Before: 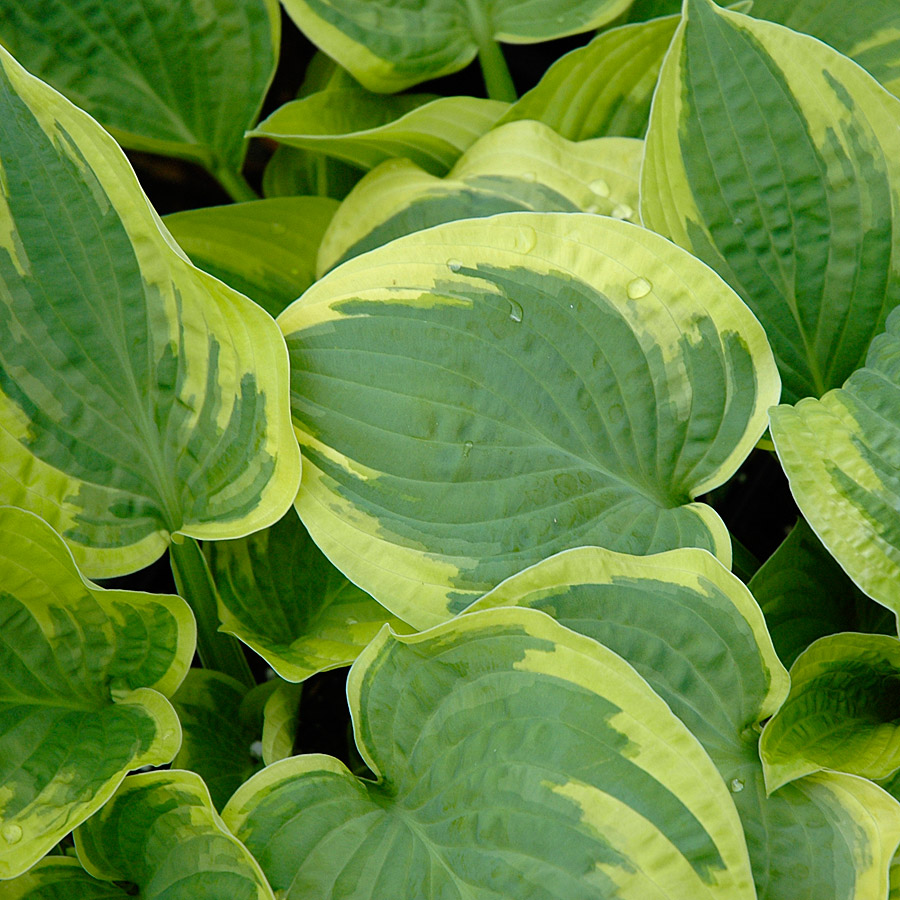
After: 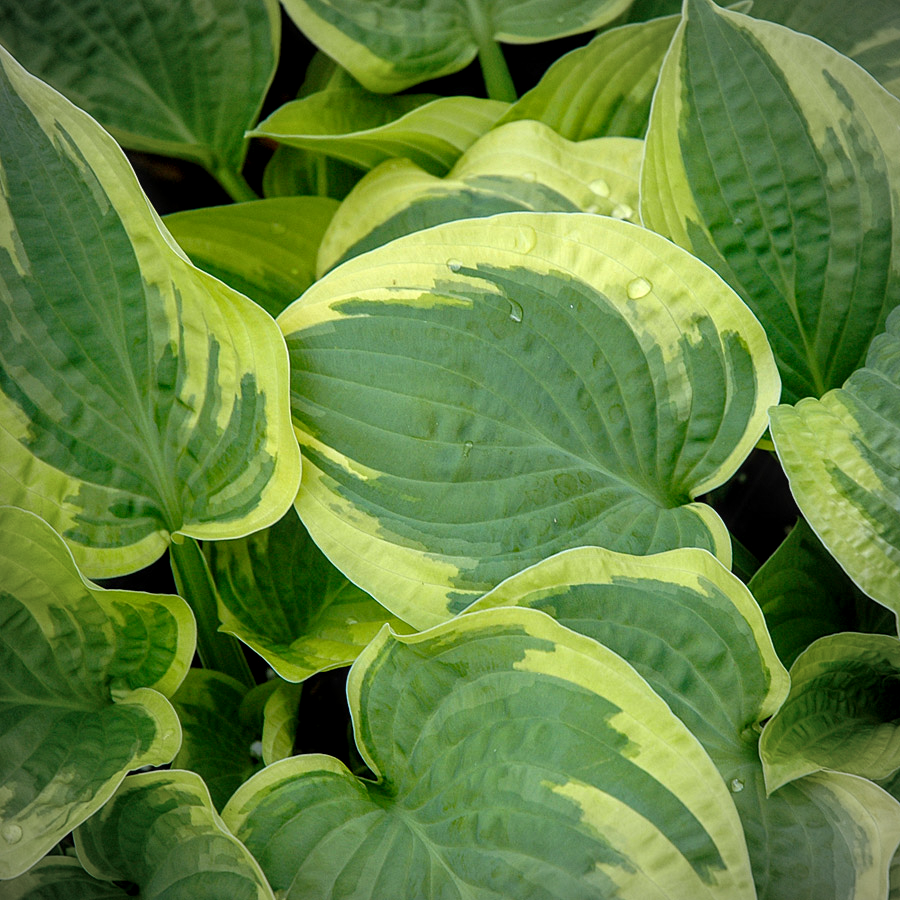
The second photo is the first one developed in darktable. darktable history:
vignetting: fall-off radius 60.97%, unbound false
local contrast: detail 130%
